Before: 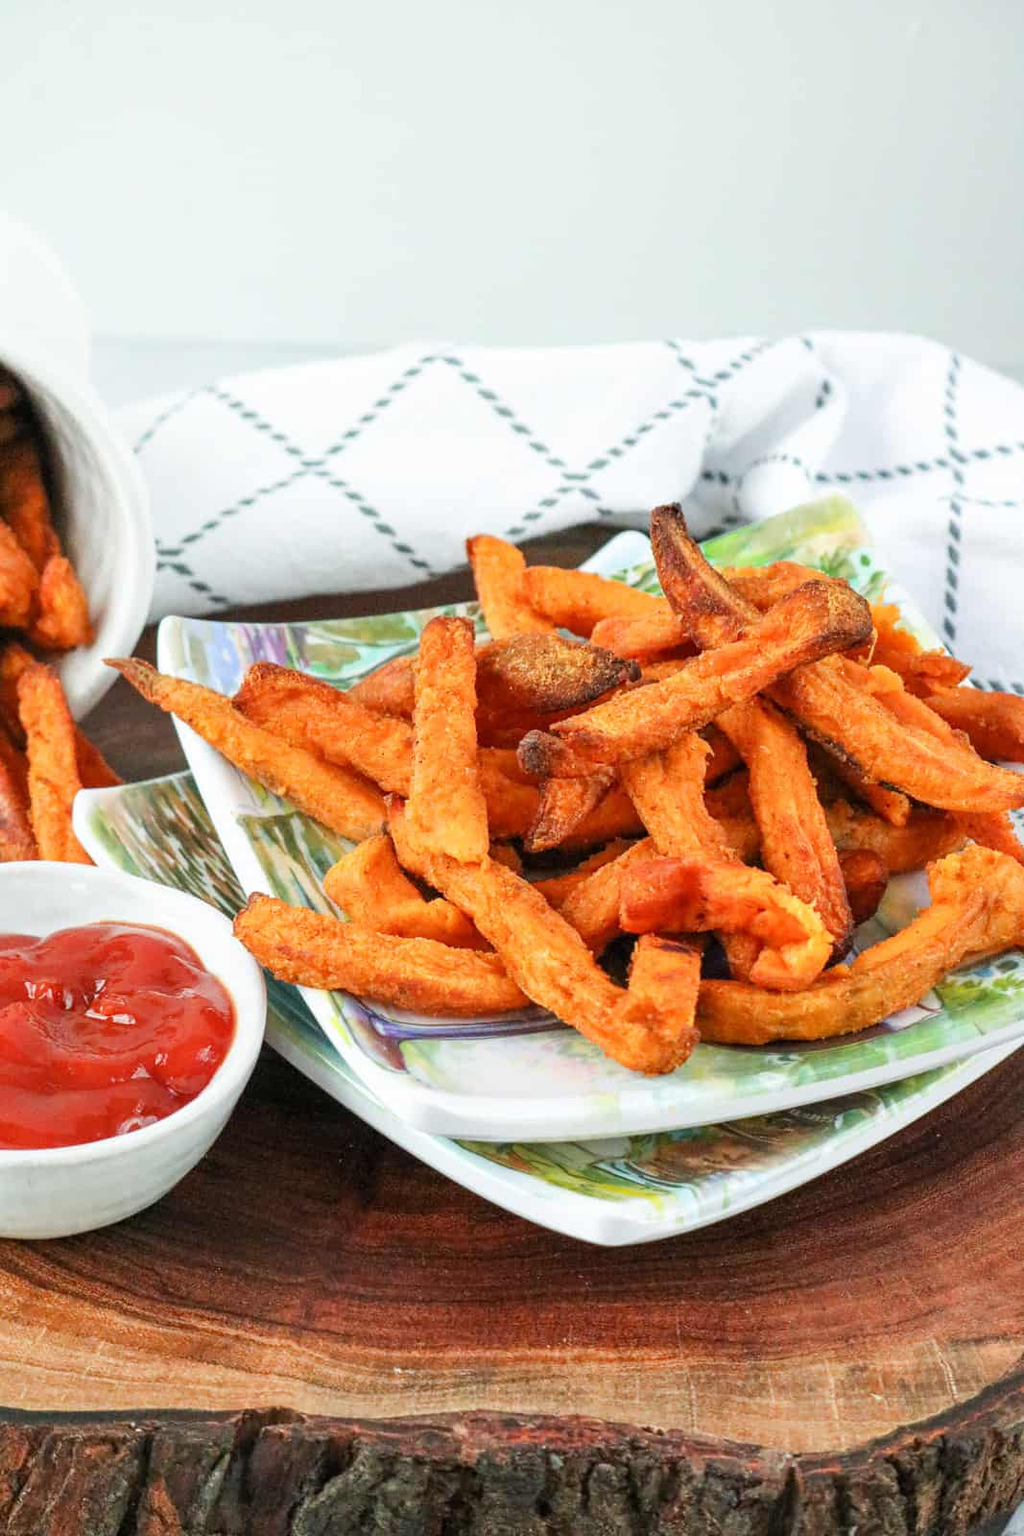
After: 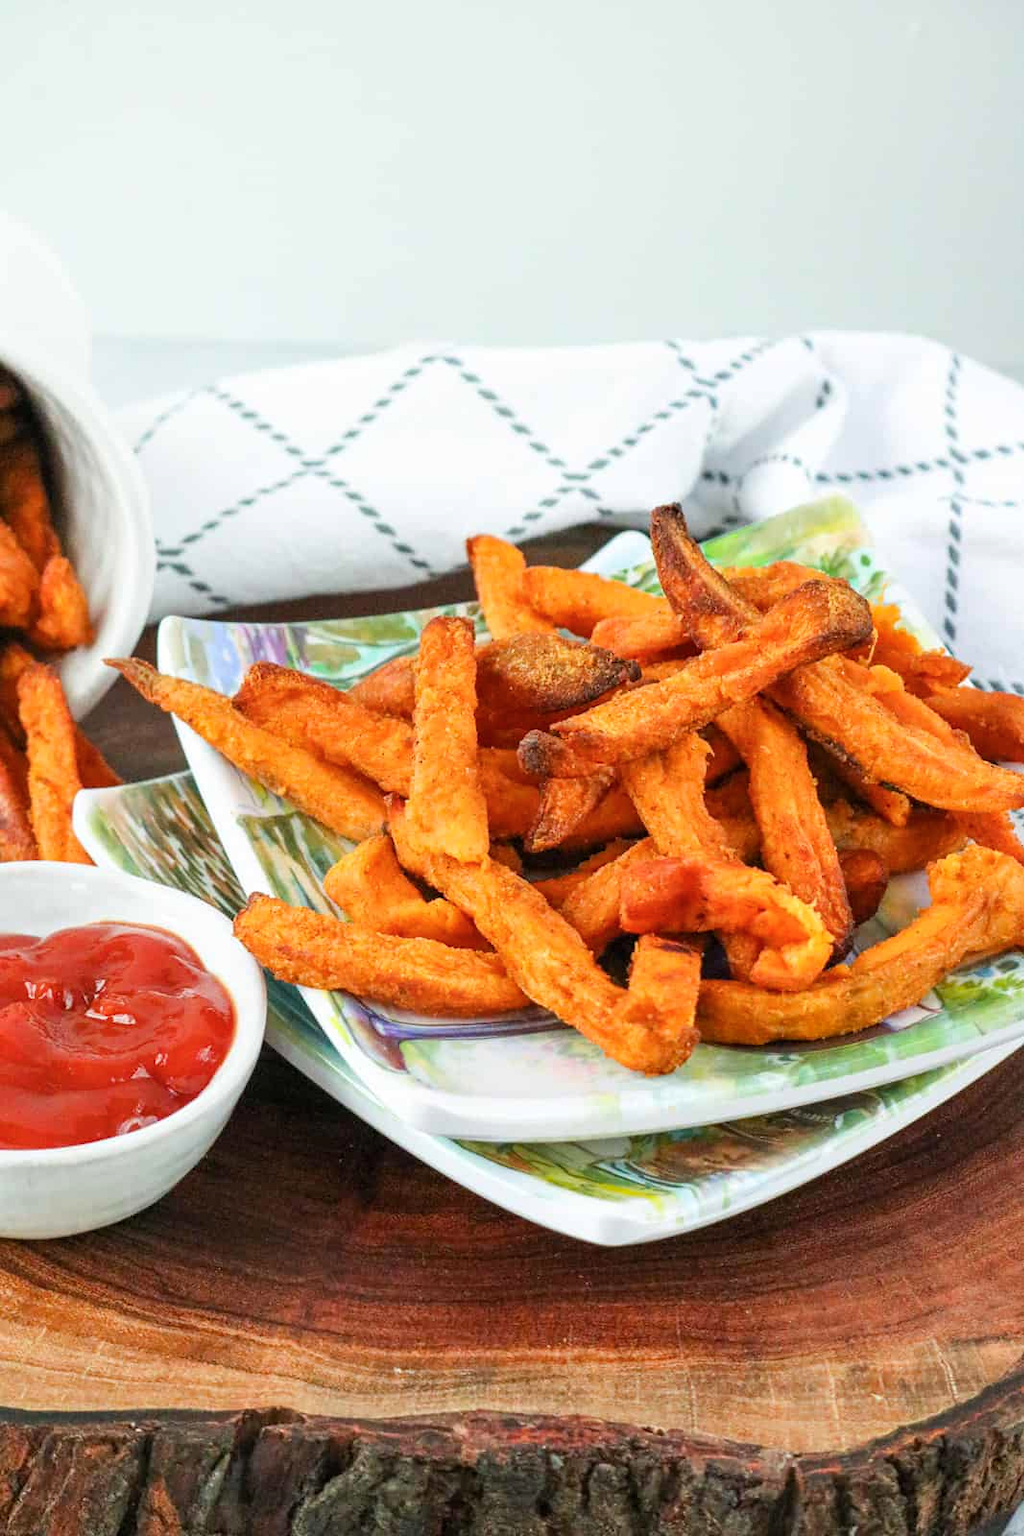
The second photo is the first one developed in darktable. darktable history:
color balance rgb: perceptual saturation grading › global saturation 0.813%, global vibrance 20%
